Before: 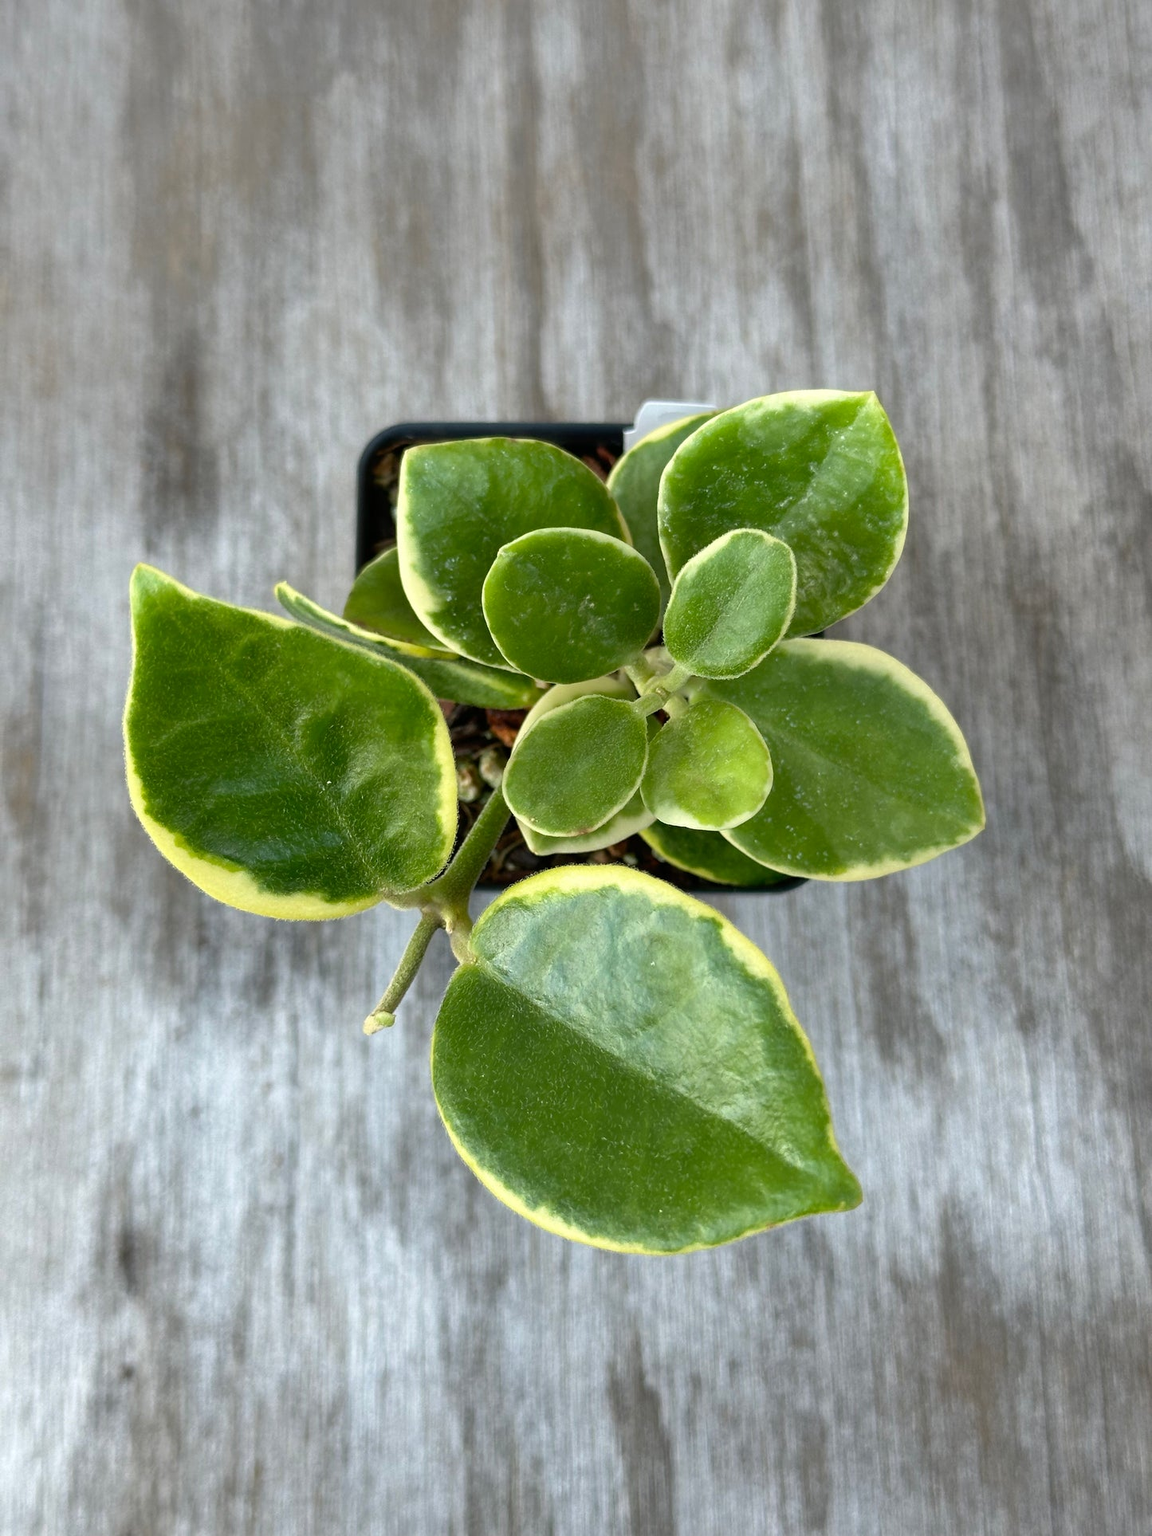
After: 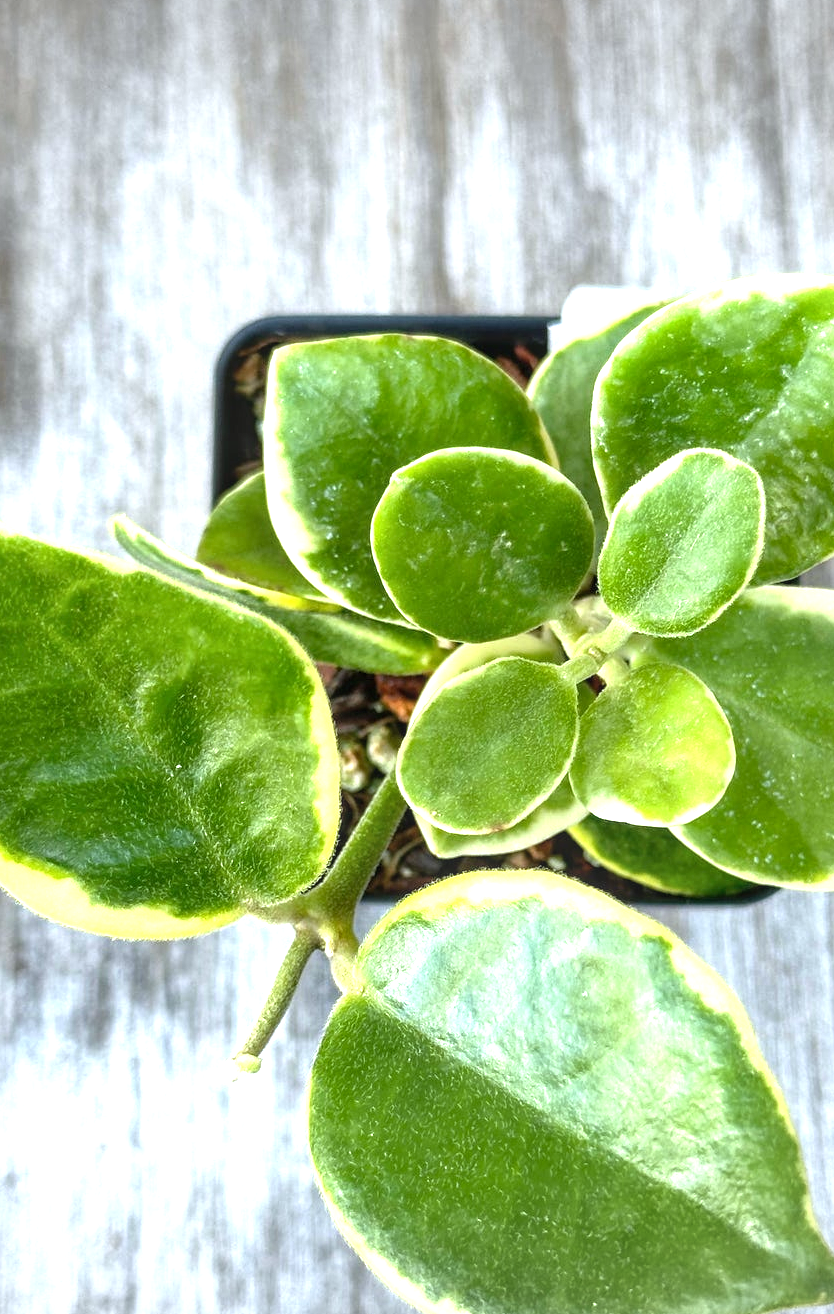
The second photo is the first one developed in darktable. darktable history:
exposure: black level correction 0, exposure 1.2 EV, compensate exposure bias true, compensate highlight preservation false
crop: left 16.202%, top 11.208%, right 26.045%, bottom 20.557%
white balance: red 0.967, blue 1.049
local contrast: on, module defaults
vignetting: on, module defaults
